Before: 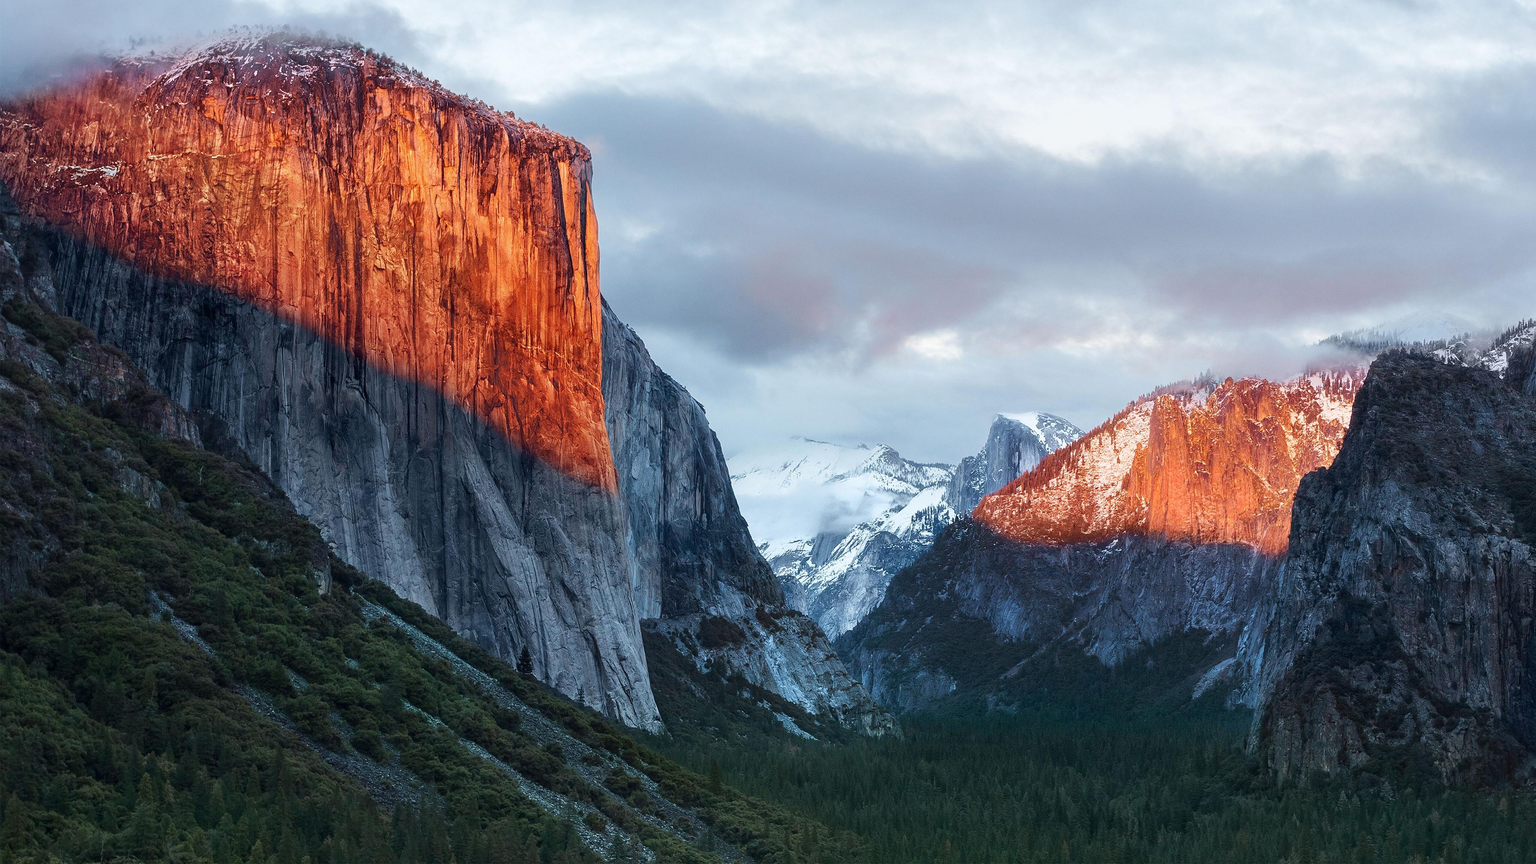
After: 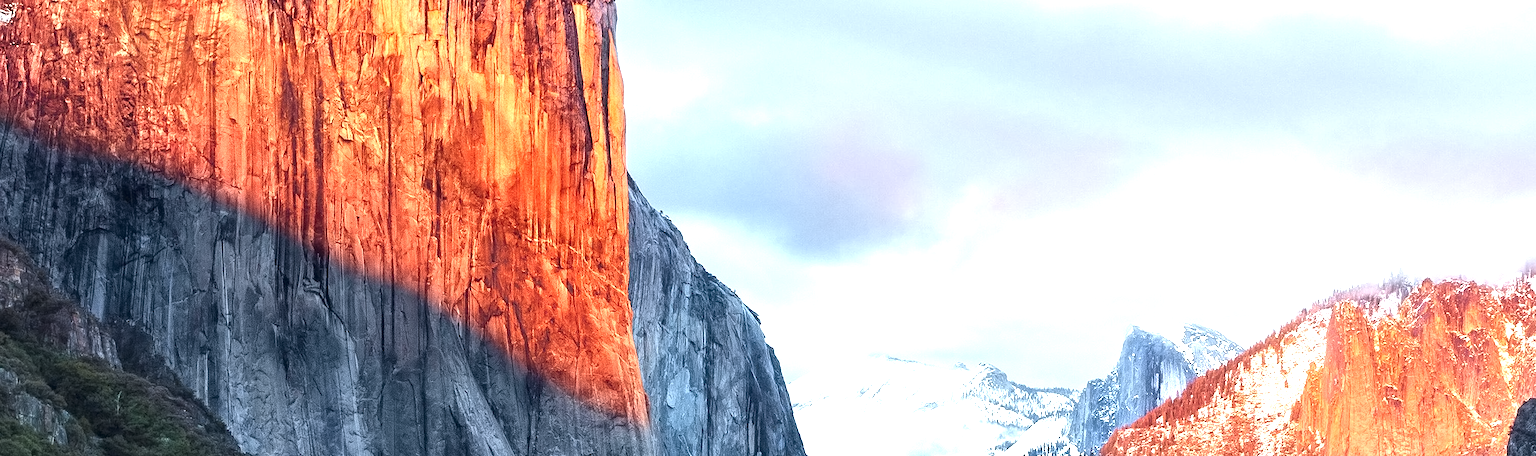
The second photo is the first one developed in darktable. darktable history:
crop: left 7.036%, top 18.398%, right 14.379%, bottom 40.043%
exposure: black level correction 0, exposure 1.2 EV, compensate exposure bias true, compensate highlight preservation false
contrast equalizer: y [[0.5 ×6], [0.5 ×6], [0.5 ×6], [0 ×6], [0, 0.039, 0.251, 0.29, 0.293, 0.292]]
